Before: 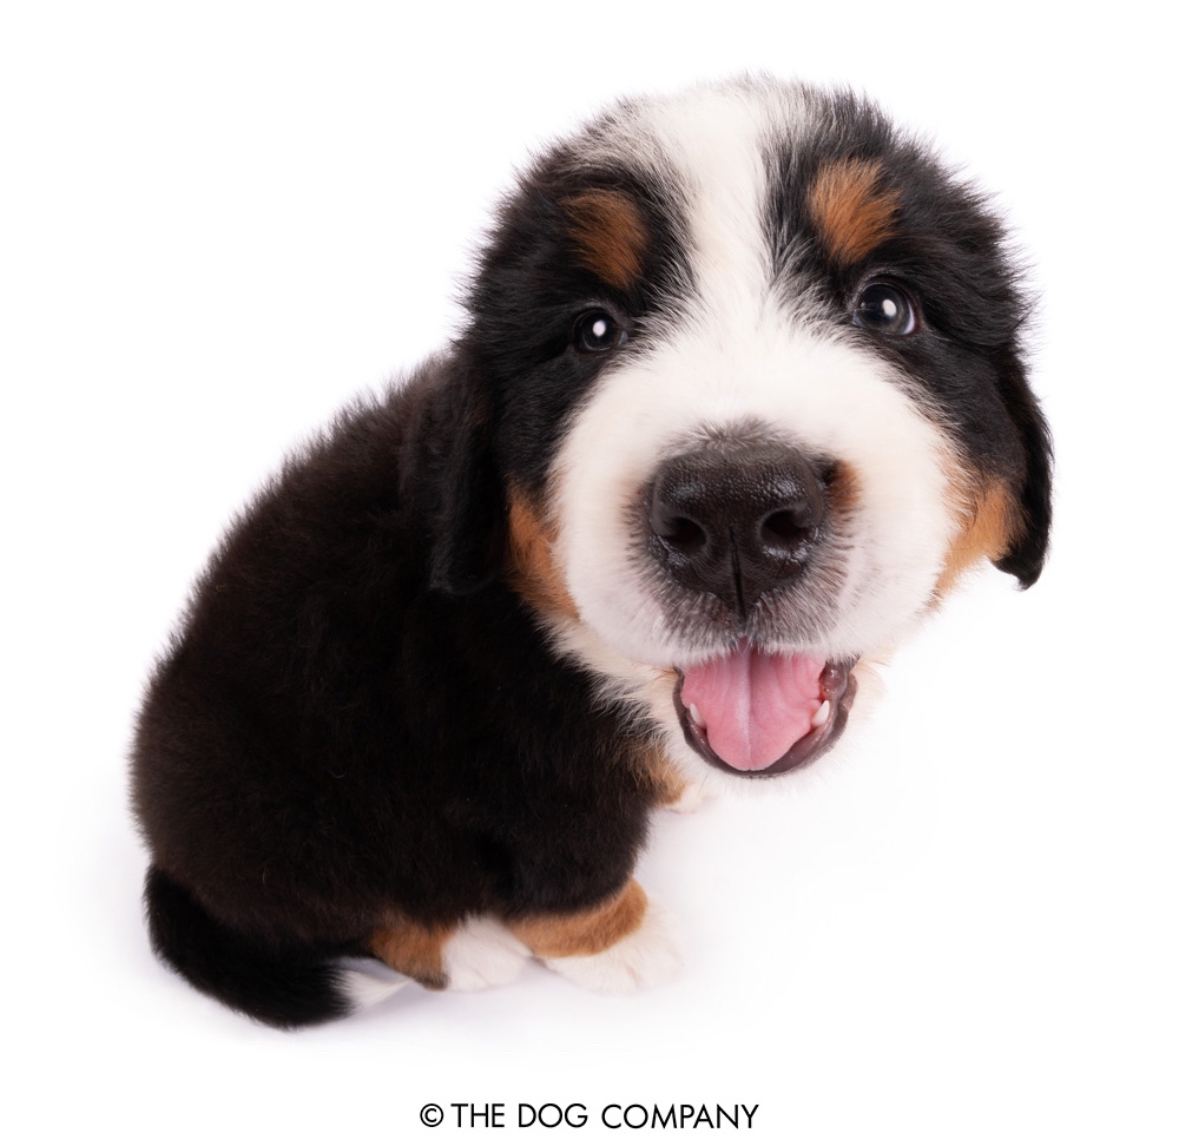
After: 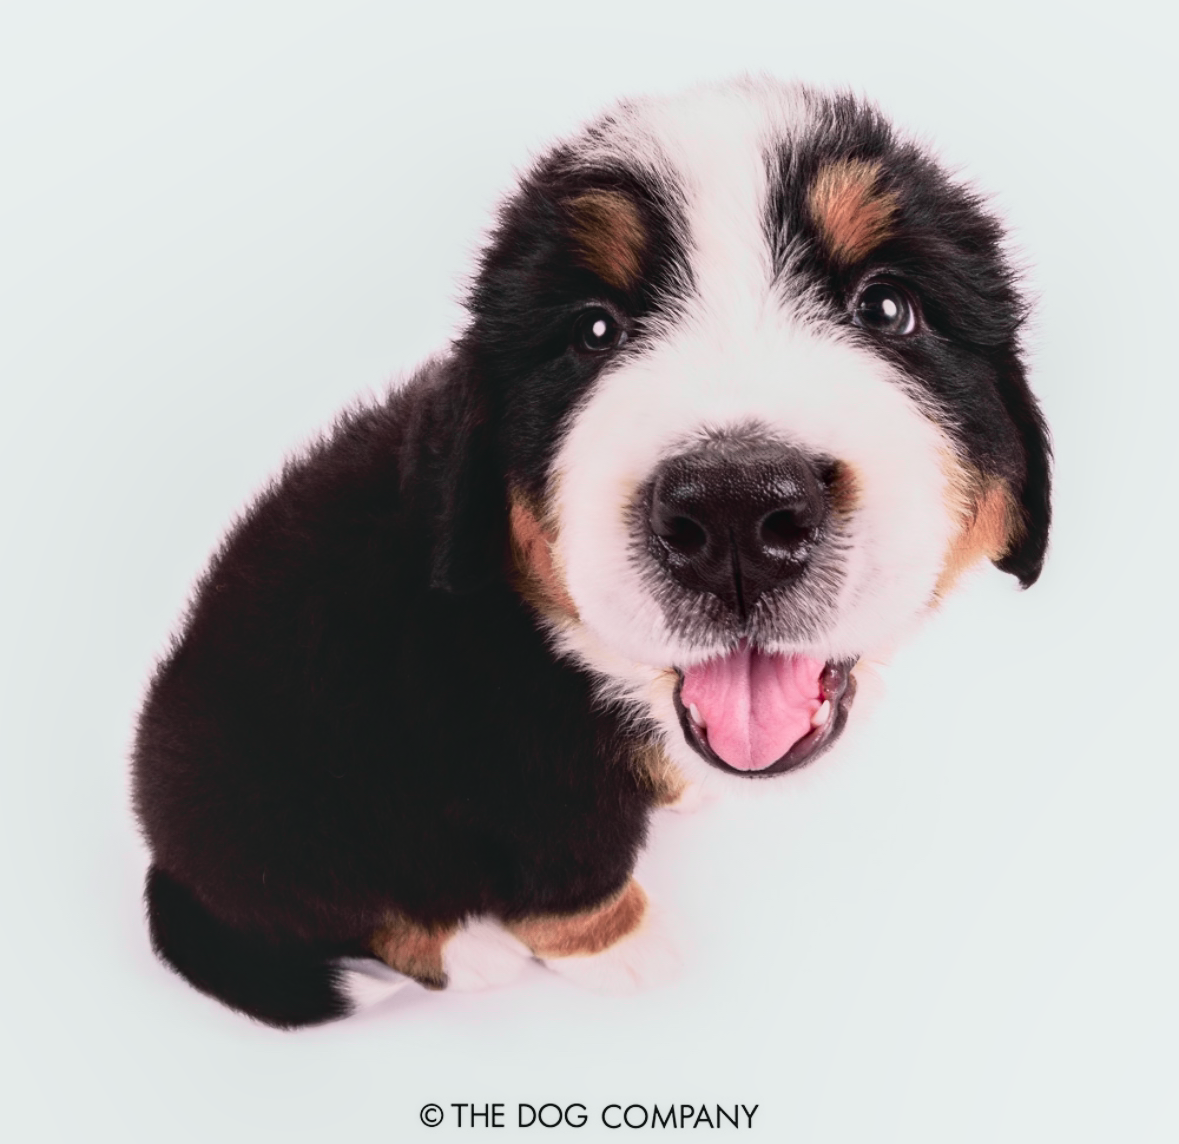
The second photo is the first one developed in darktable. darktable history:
velvia: on, module defaults
tone curve: curves: ch0 [(0, 0.008) (0.081, 0.044) (0.177, 0.123) (0.283, 0.253) (0.416, 0.449) (0.495, 0.524) (0.661, 0.756) (0.796, 0.859) (1, 0.951)]; ch1 [(0, 0) (0.161, 0.092) (0.35, 0.33) (0.392, 0.392) (0.427, 0.426) (0.479, 0.472) (0.505, 0.5) (0.521, 0.524) (0.567, 0.556) (0.583, 0.588) (0.625, 0.627) (0.678, 0.733) (1, 1)]; ch2 [(0, 0) (0.346, 0.362) (0.404, 0.427) (0.502, 0.499) (0.531, 0.523) (0.544, 0.561) (0.58, 0.59) (0.629, 0.642) (0.717, 0.678) (1, 1)], color space Lab, independent channels, preserve colors none
color contrast: blue-yellow contrast 0.62
local contrast: on, module defaults
